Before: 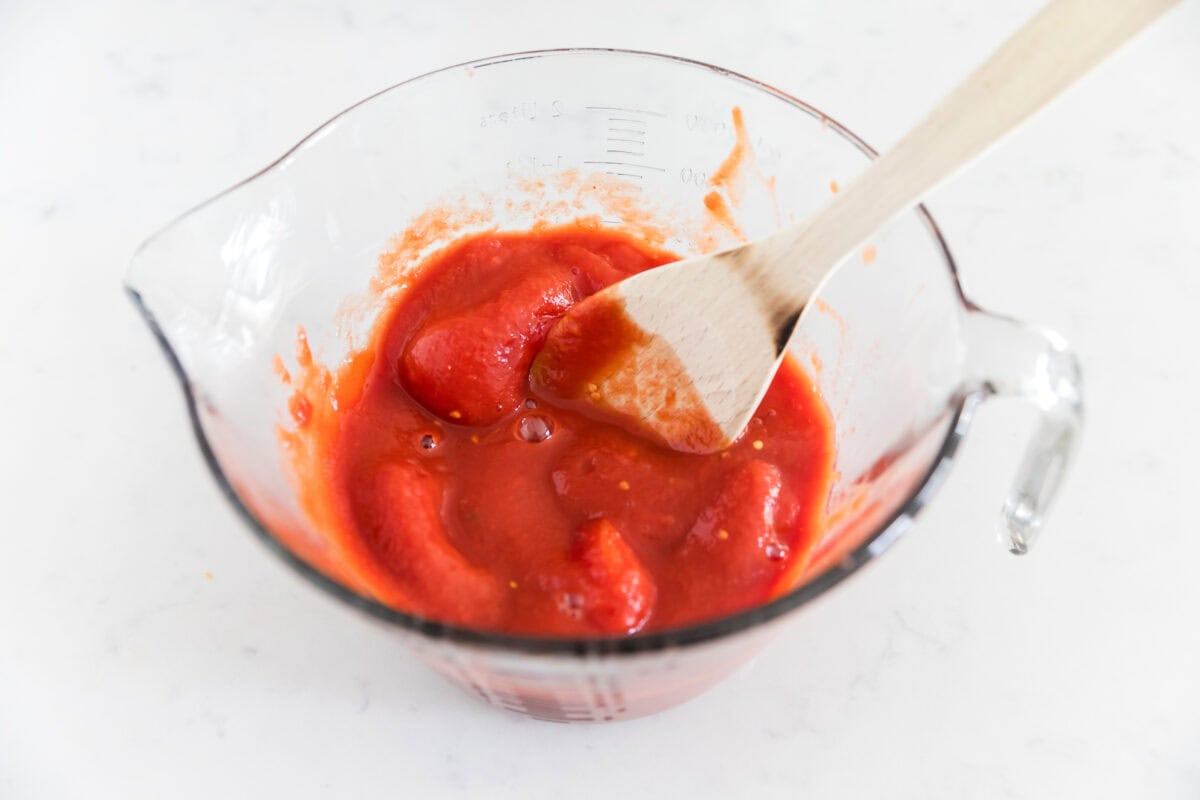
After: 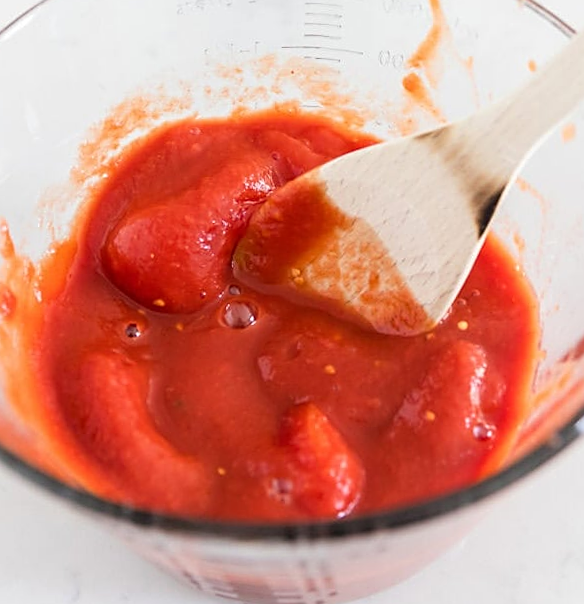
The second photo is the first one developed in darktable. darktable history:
sharpen: on, module defaults
rotate and perspective: rotation -1.42°, crop left 0.016, crop right 0.984, crop top 0.035, crop bottom 0.965
crop and rotate: angle 0.02°, left 24.353%, top 13.219%, right 26.156%, bottom 8.224%
